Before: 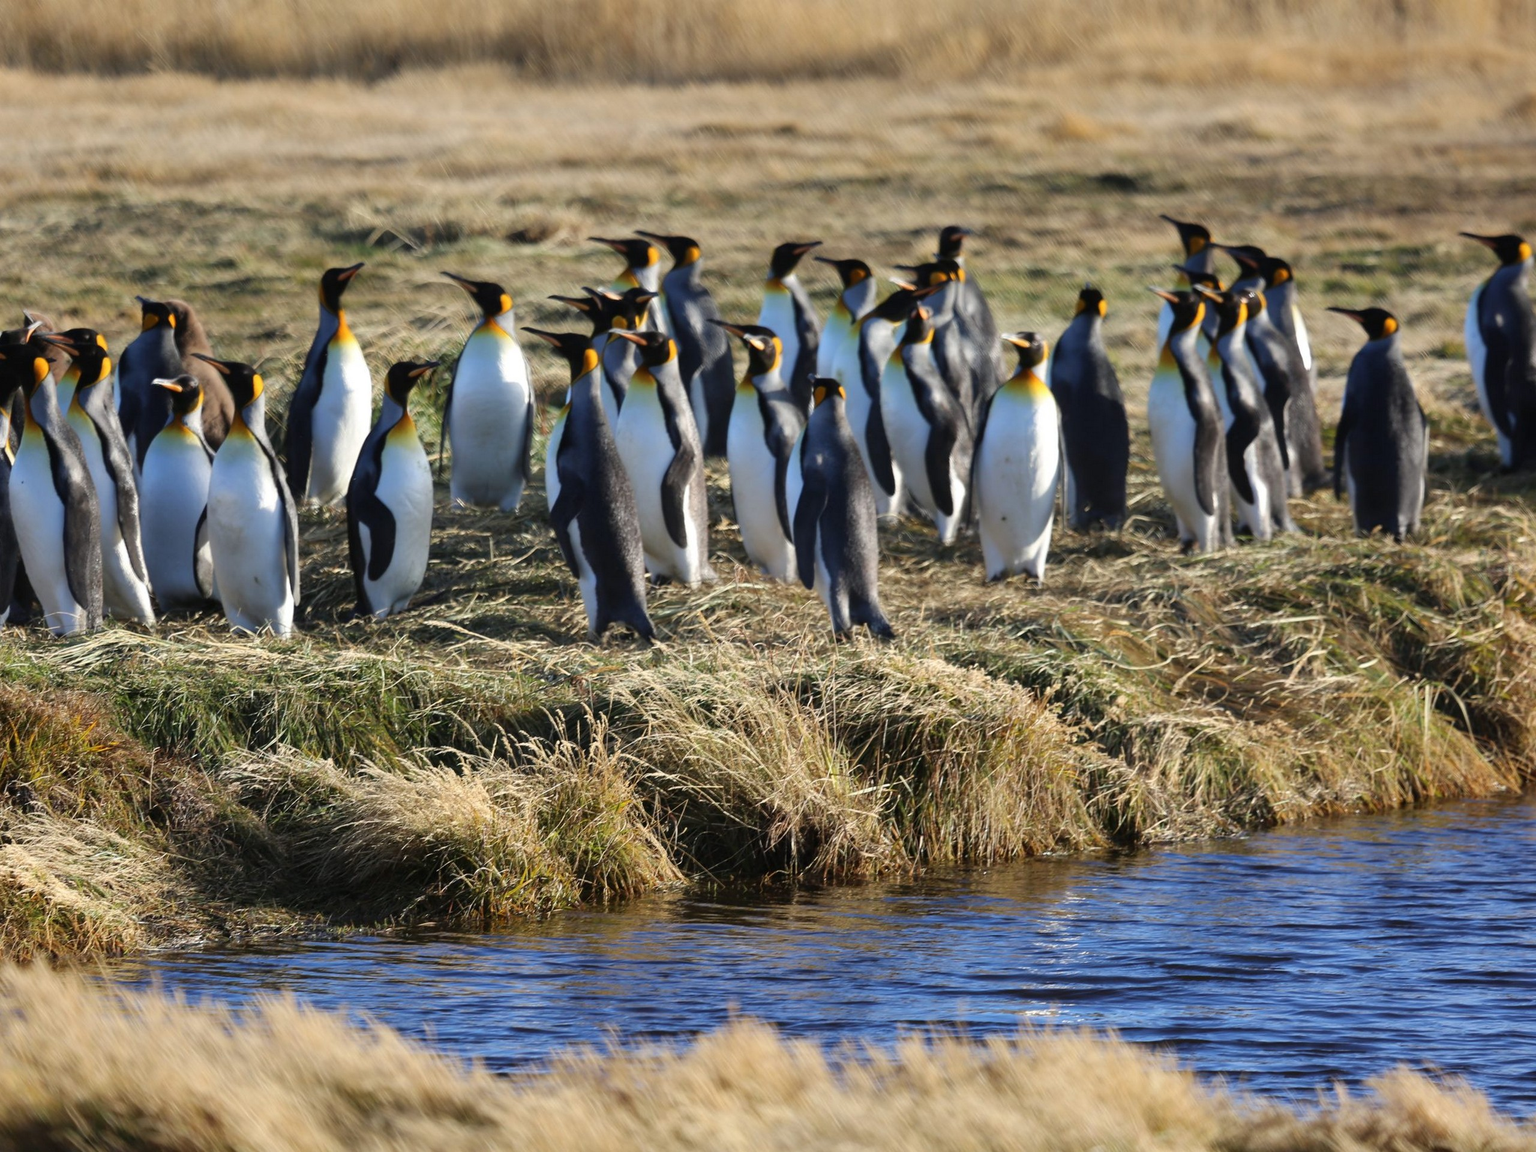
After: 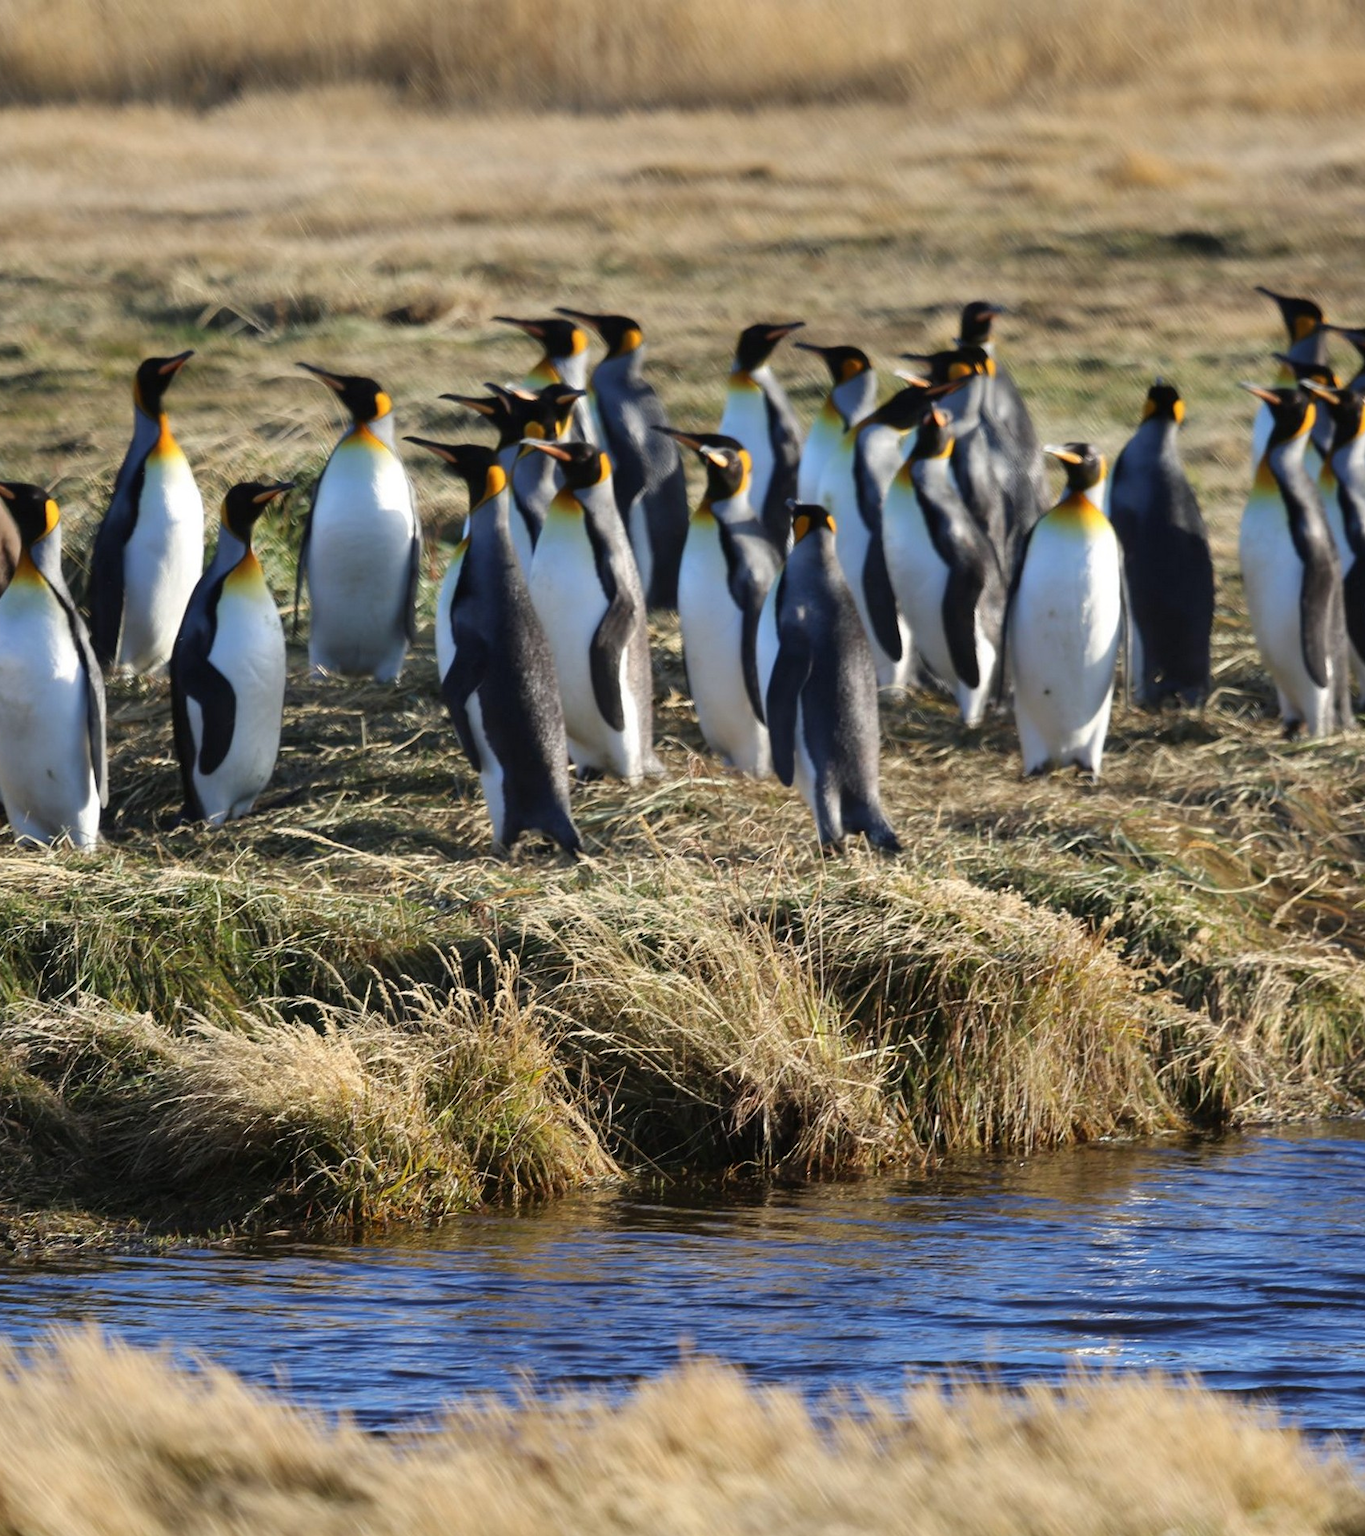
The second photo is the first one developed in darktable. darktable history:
crop and rotate: left 14.292%, right 19.041%
rotate and perspective: crop left 0, crop top 0
